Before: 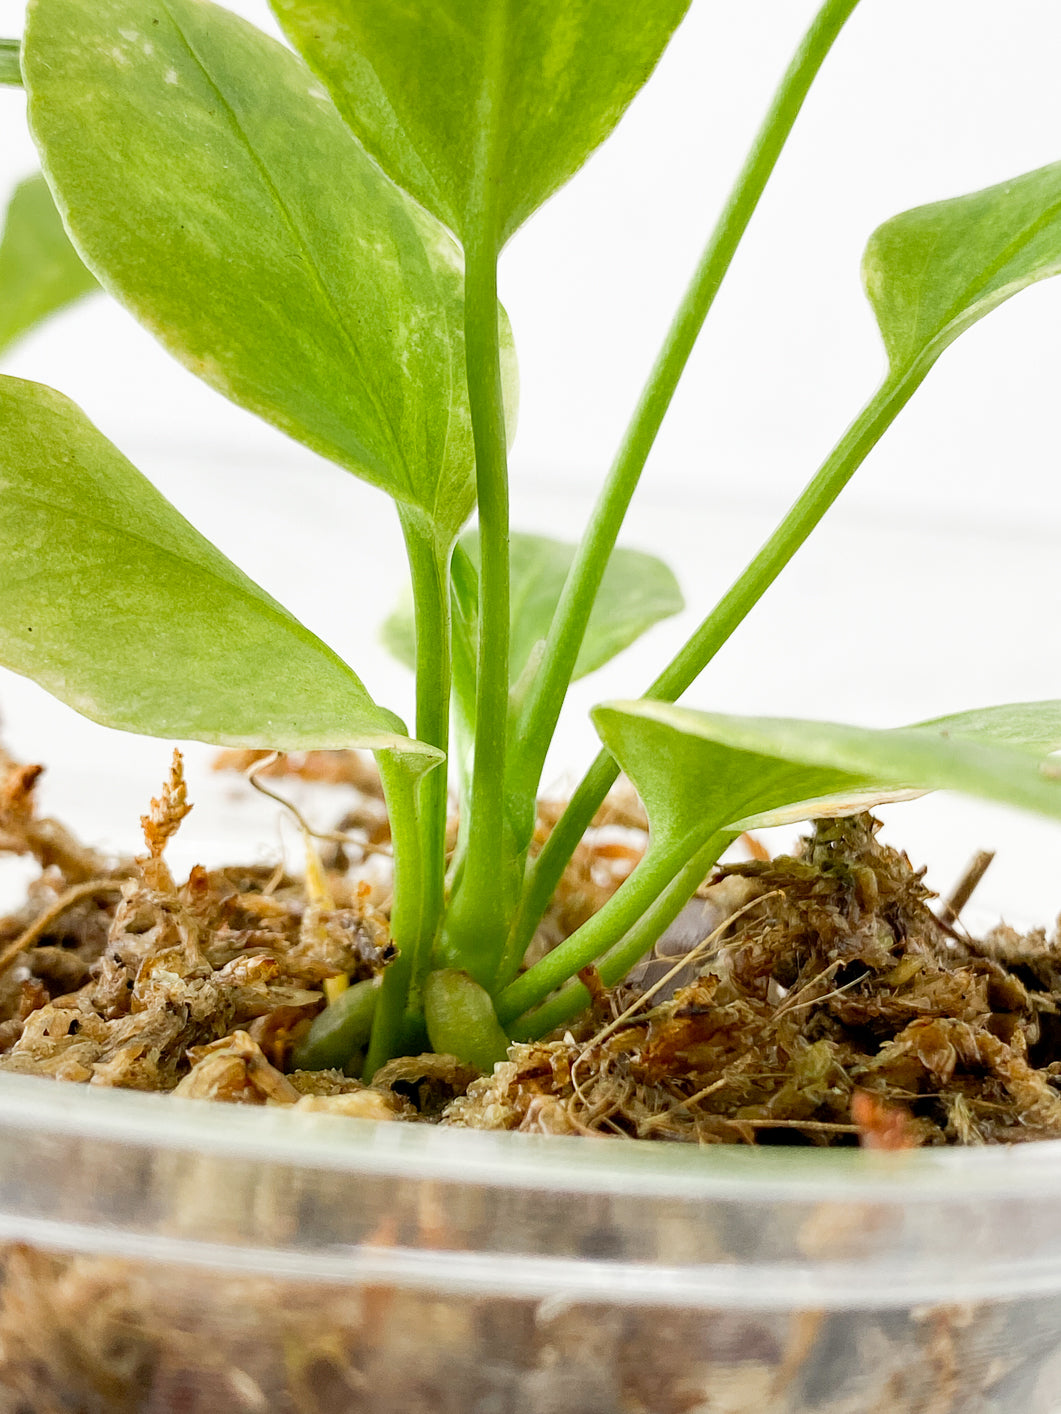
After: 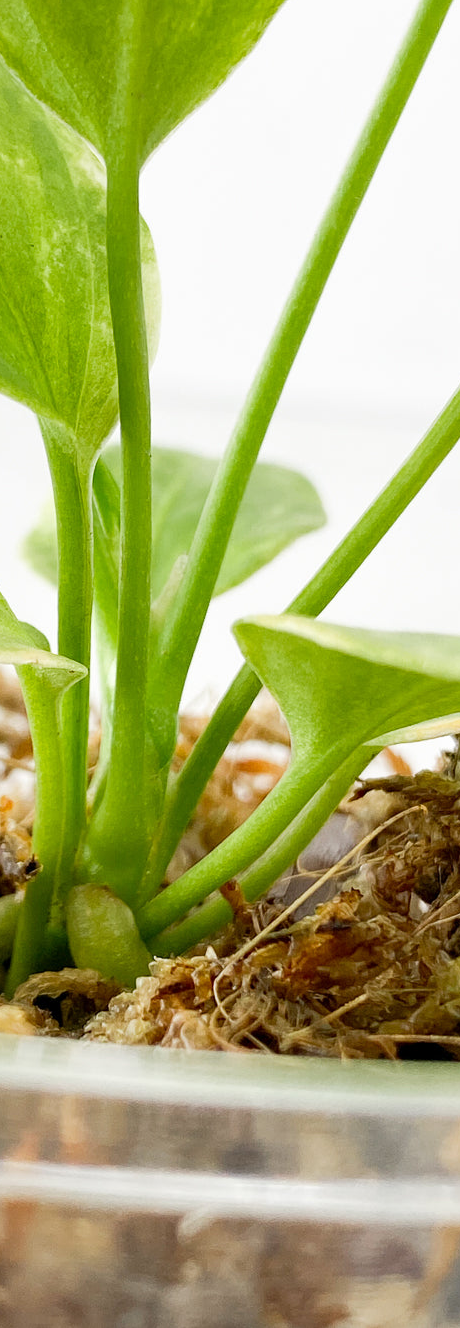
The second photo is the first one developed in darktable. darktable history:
crop: left 33.774%, top 6.051%, right 22.826%
